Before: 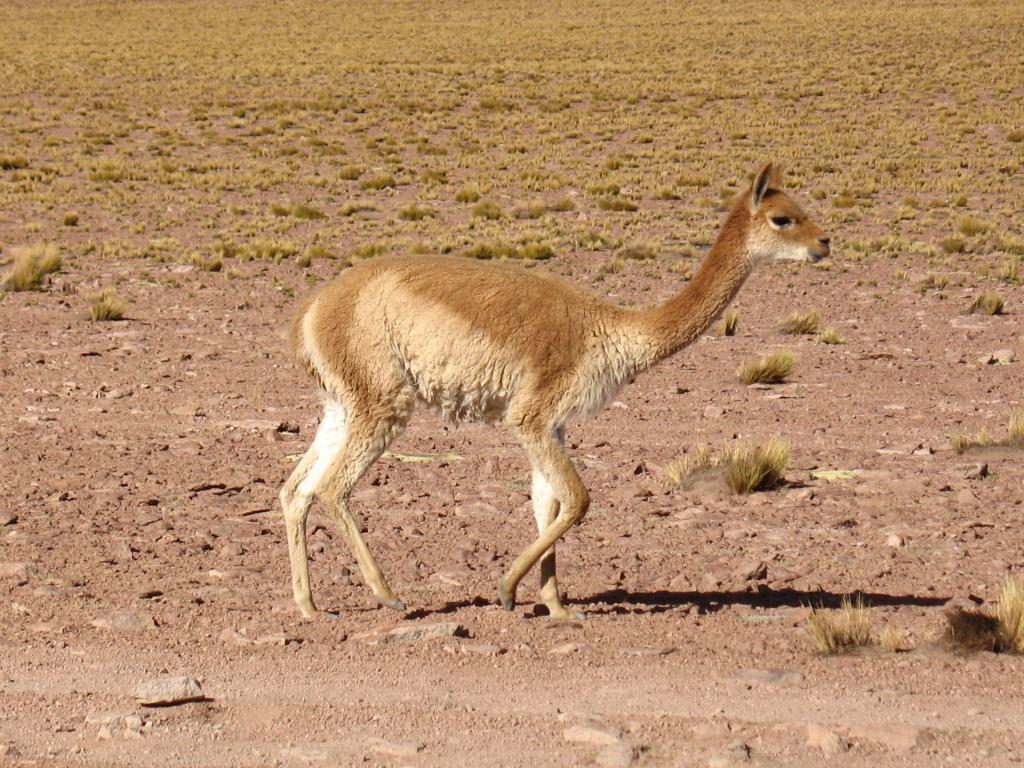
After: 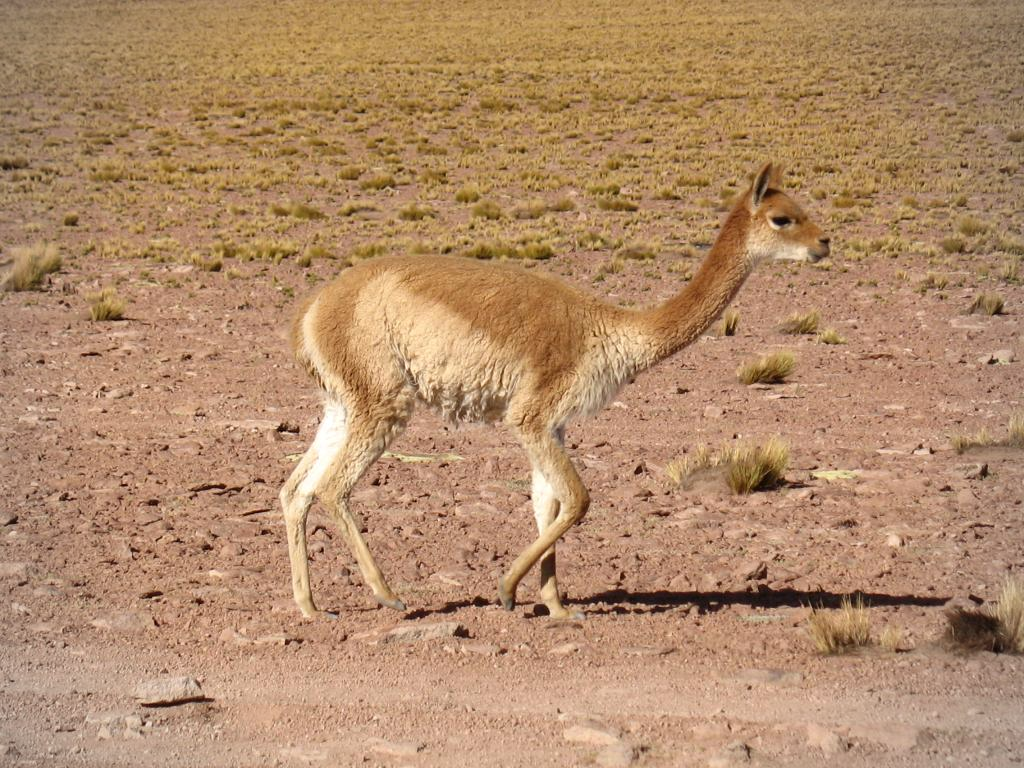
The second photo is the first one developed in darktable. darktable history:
vignetting: brightness -0.275, unbound false
